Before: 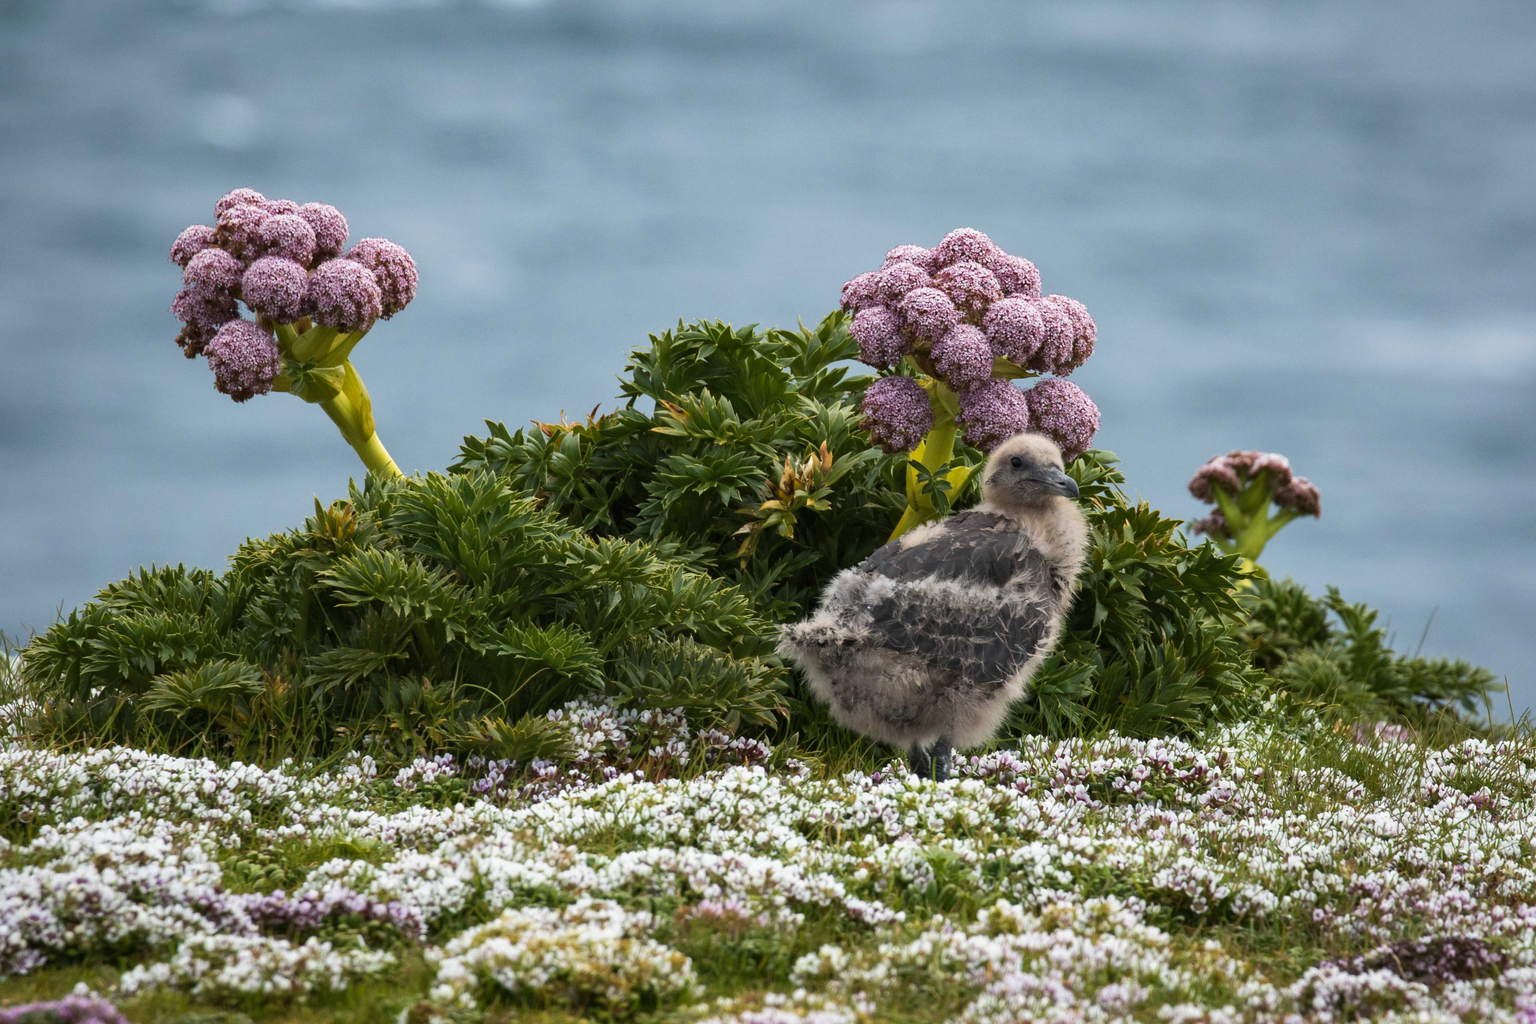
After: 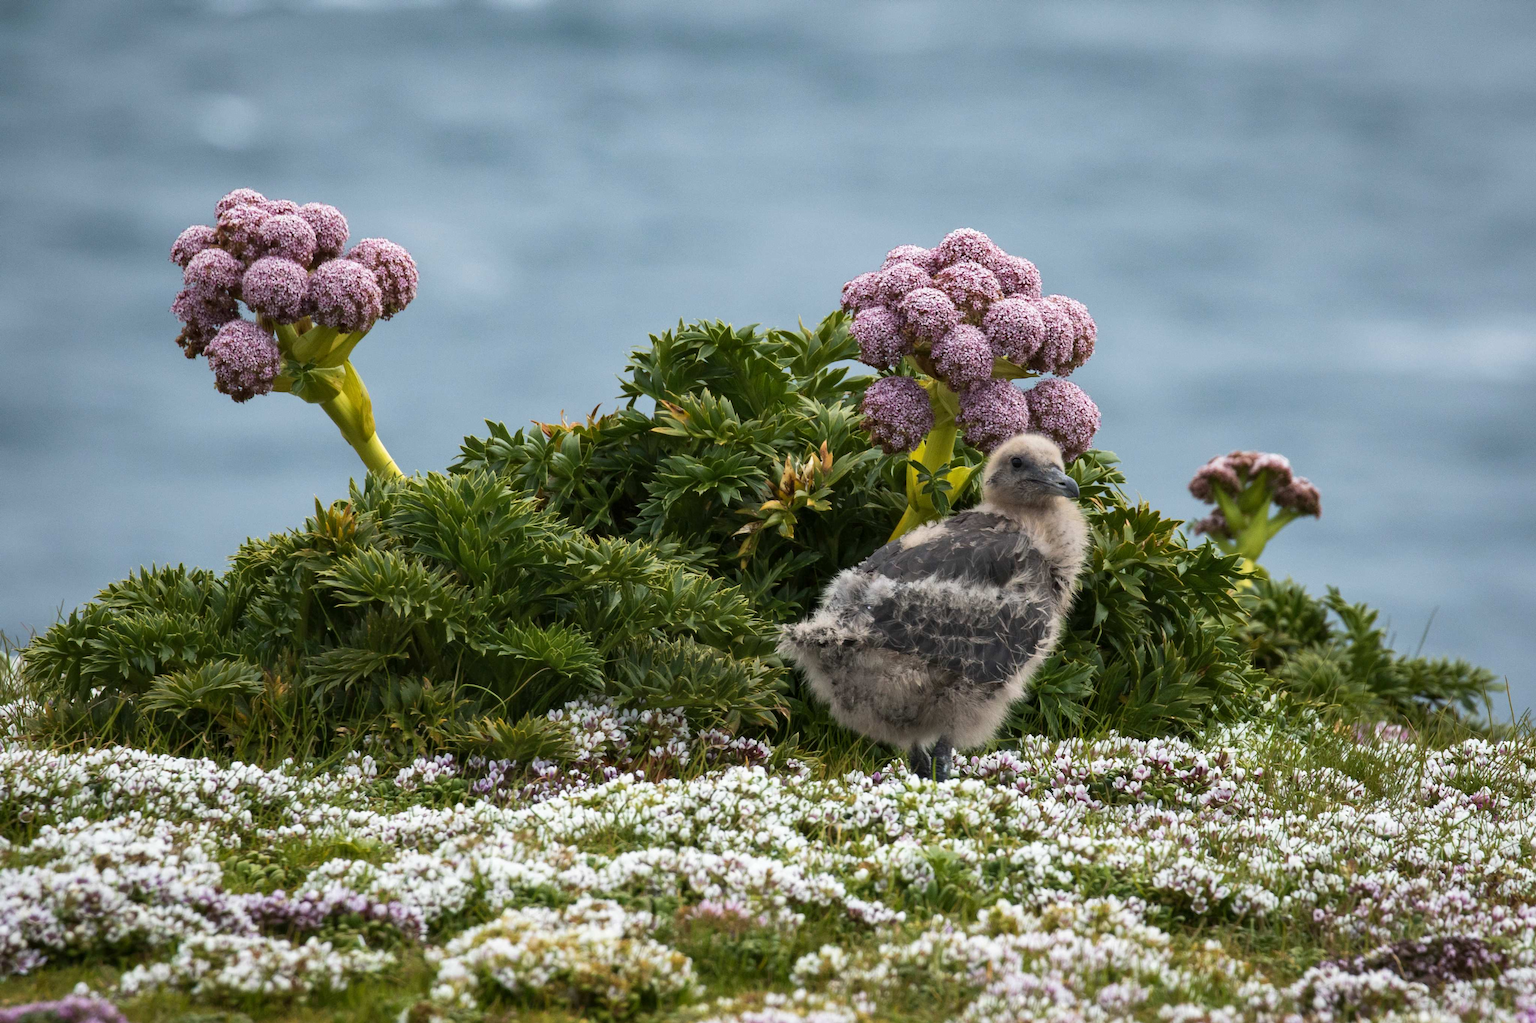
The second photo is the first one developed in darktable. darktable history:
exposure: black level correction 0.001, compensate highlight preservation false
shadows and highlights: shadows 11.9, white point adjustment 1.23, highlights -1.64, soften with gaussian
